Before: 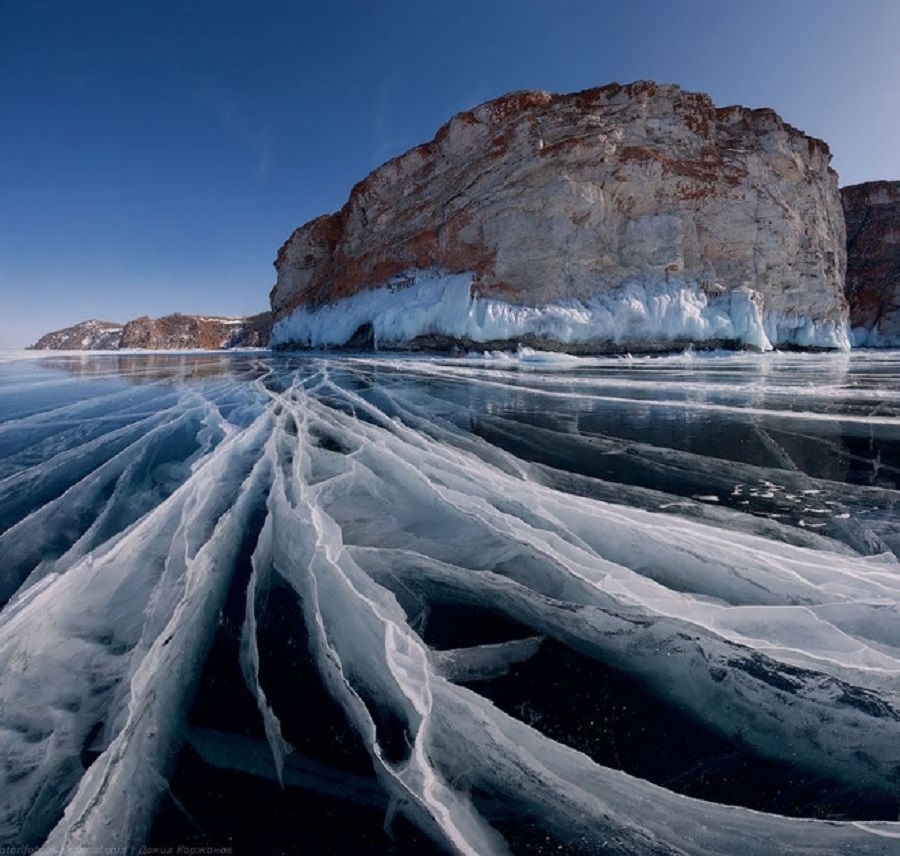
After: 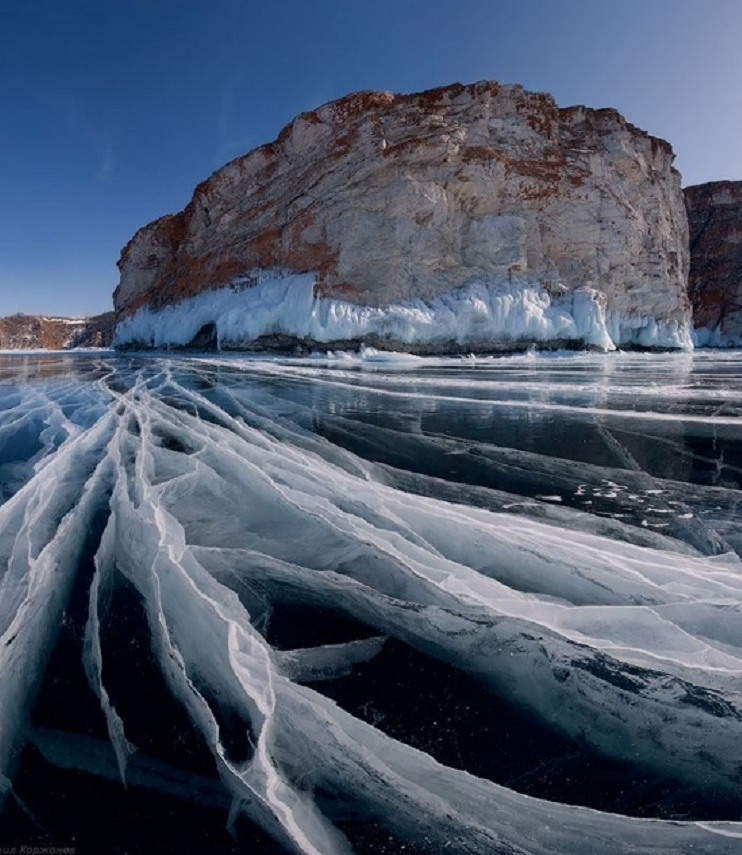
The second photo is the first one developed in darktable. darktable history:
crop: left 17.519%, bottom 0.021%
